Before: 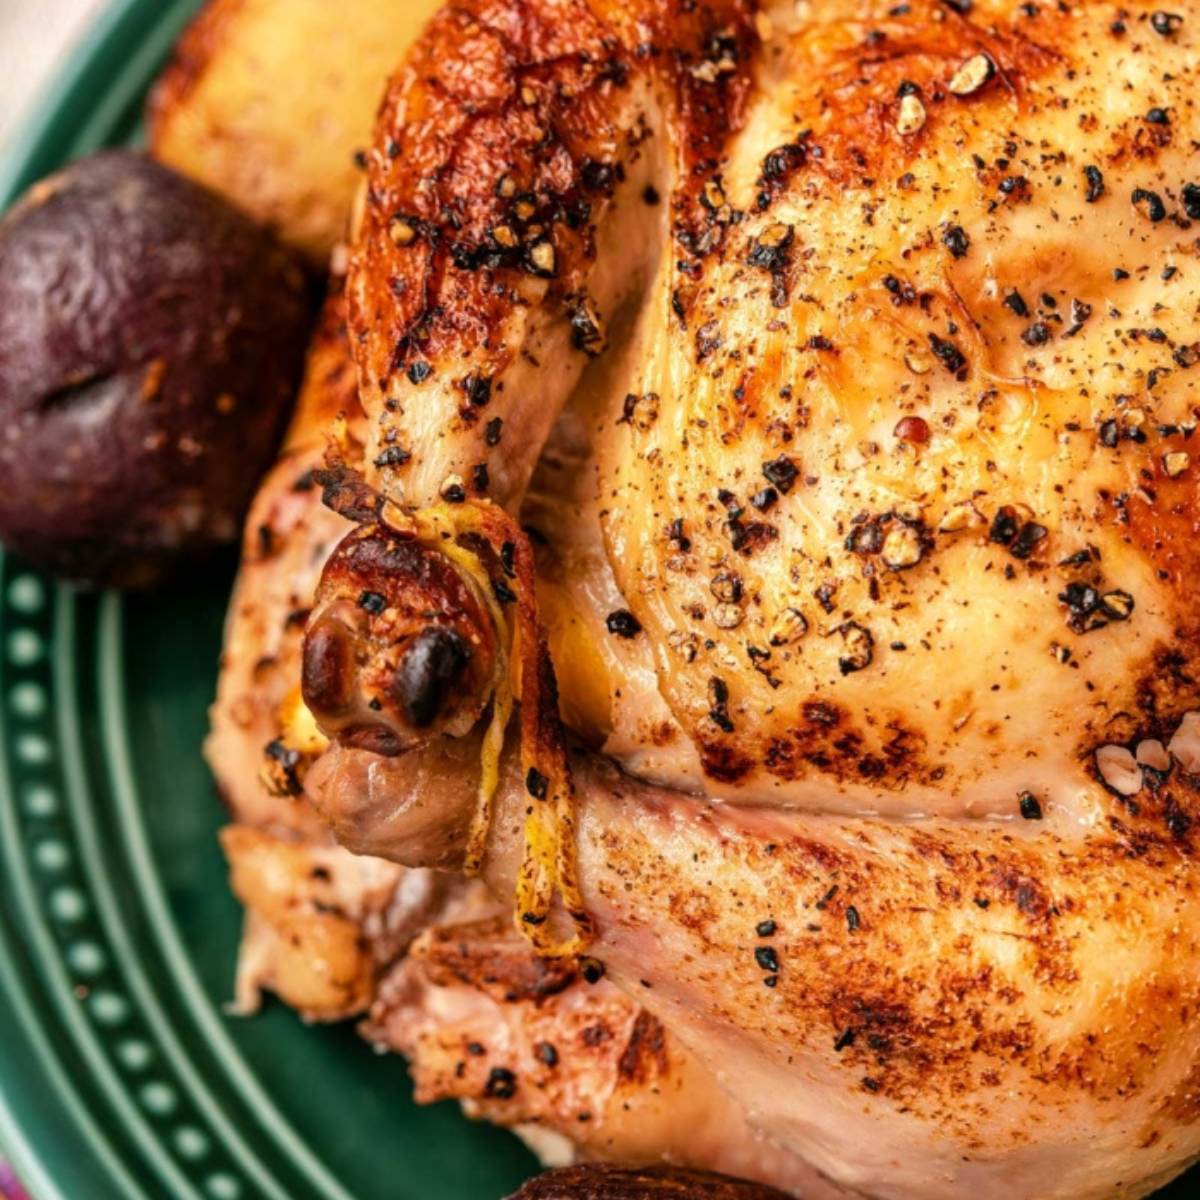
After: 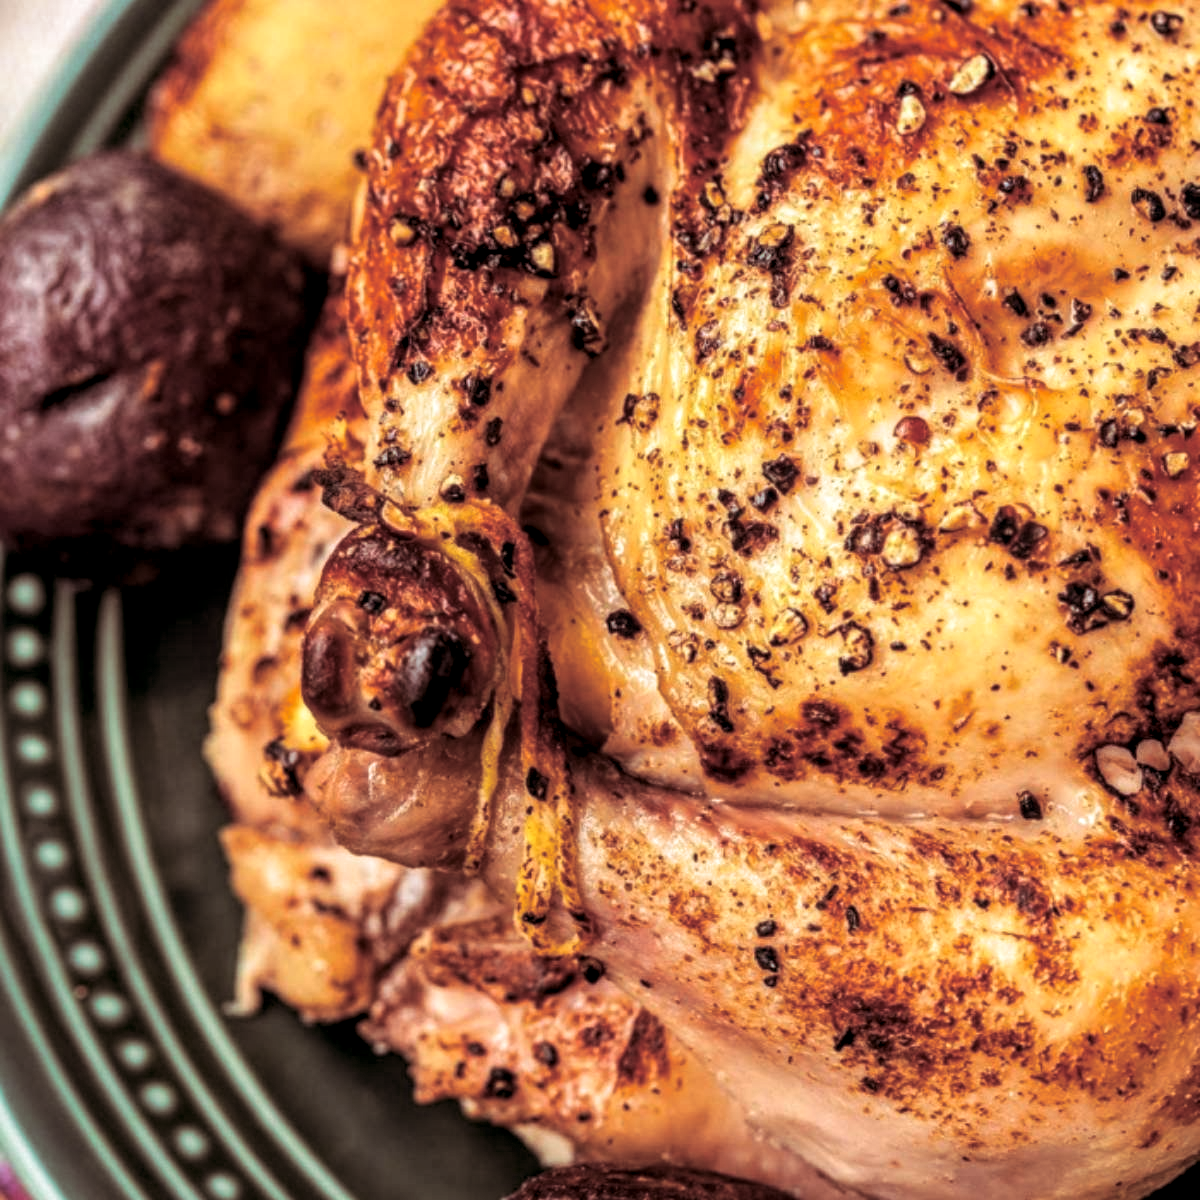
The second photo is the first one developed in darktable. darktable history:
split-toning: shadows › saturation 0.41, highlights › saturation 0, compress 33.55%
local contrast: highlights 61%, detail 143%, midtone range 0.428
exposure: compensate highlight preservation false
